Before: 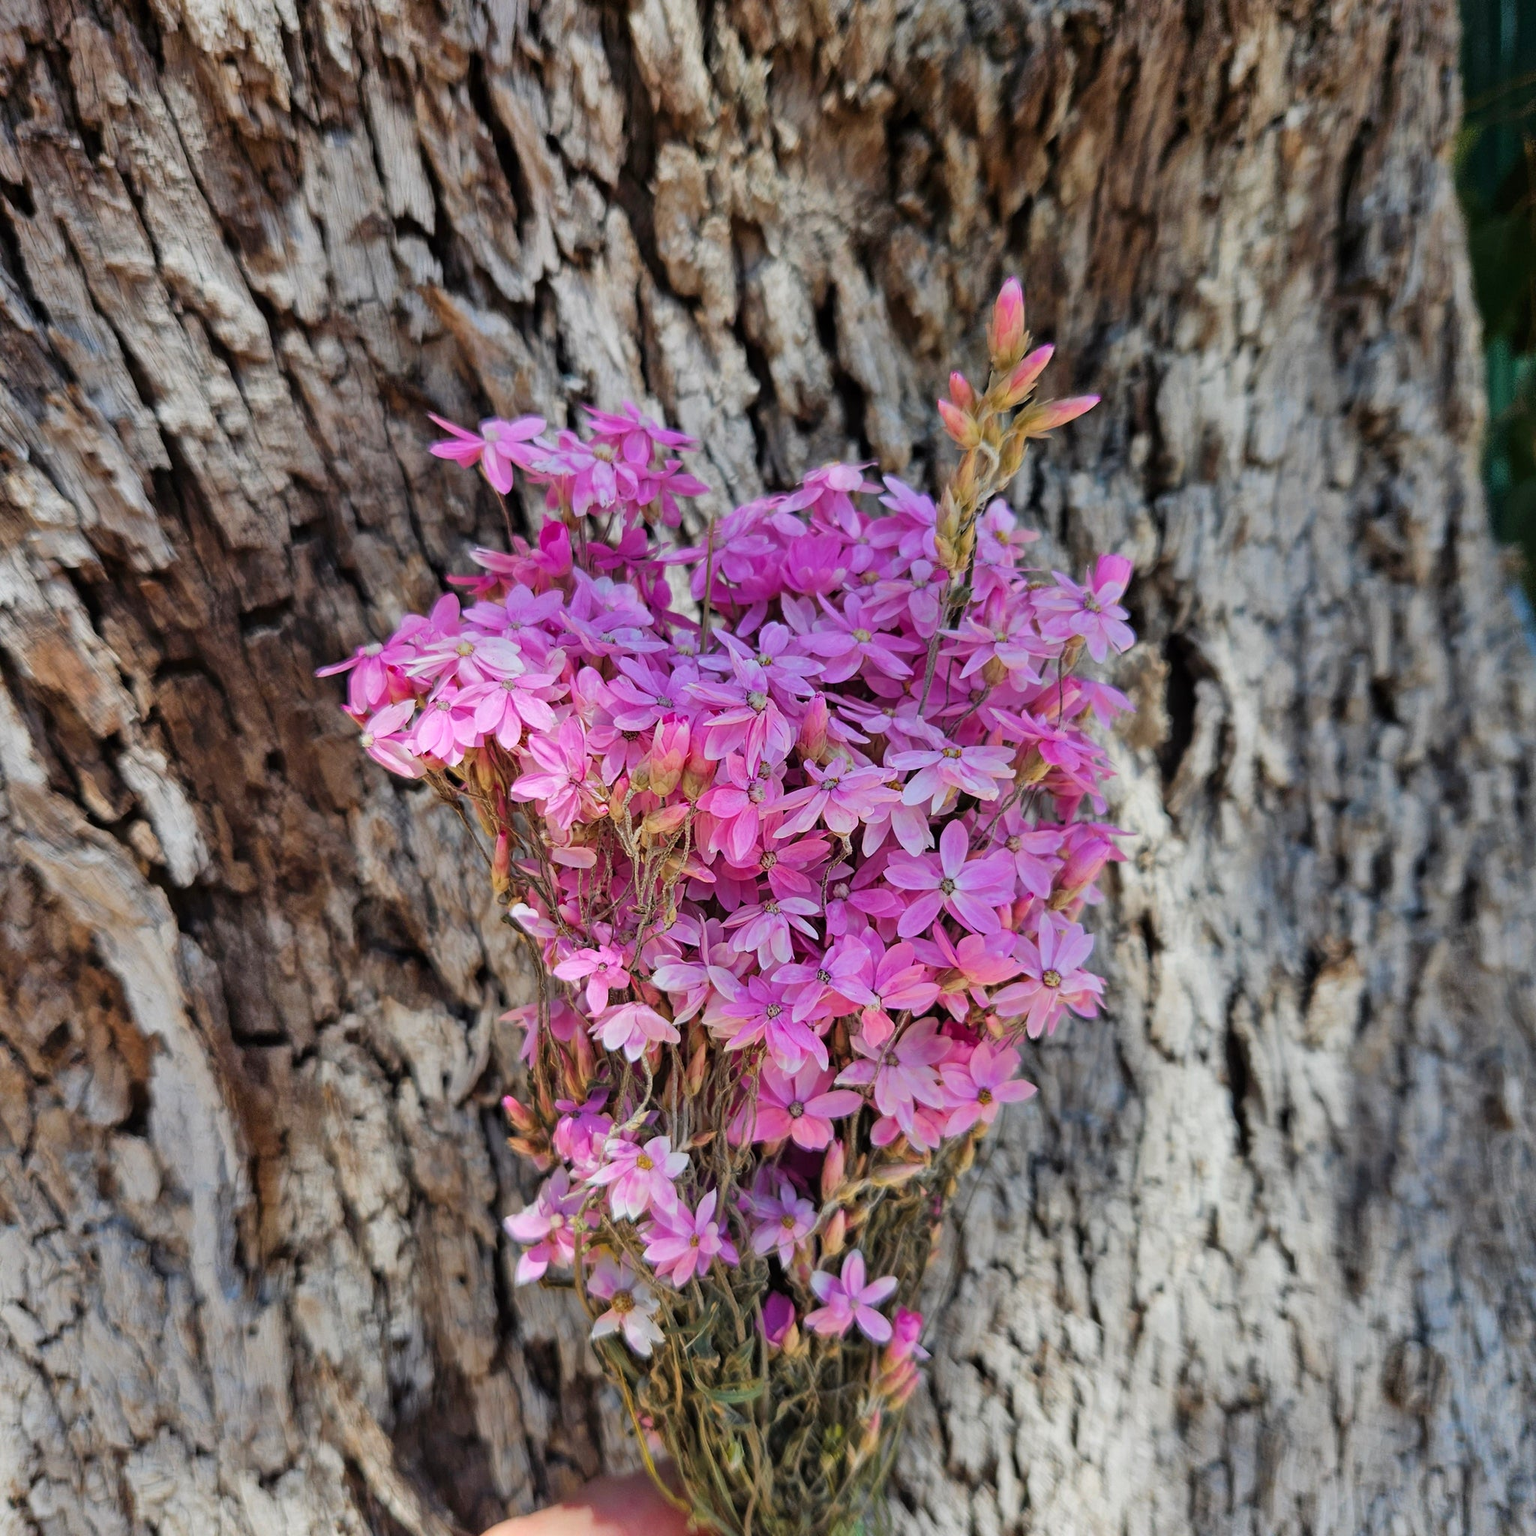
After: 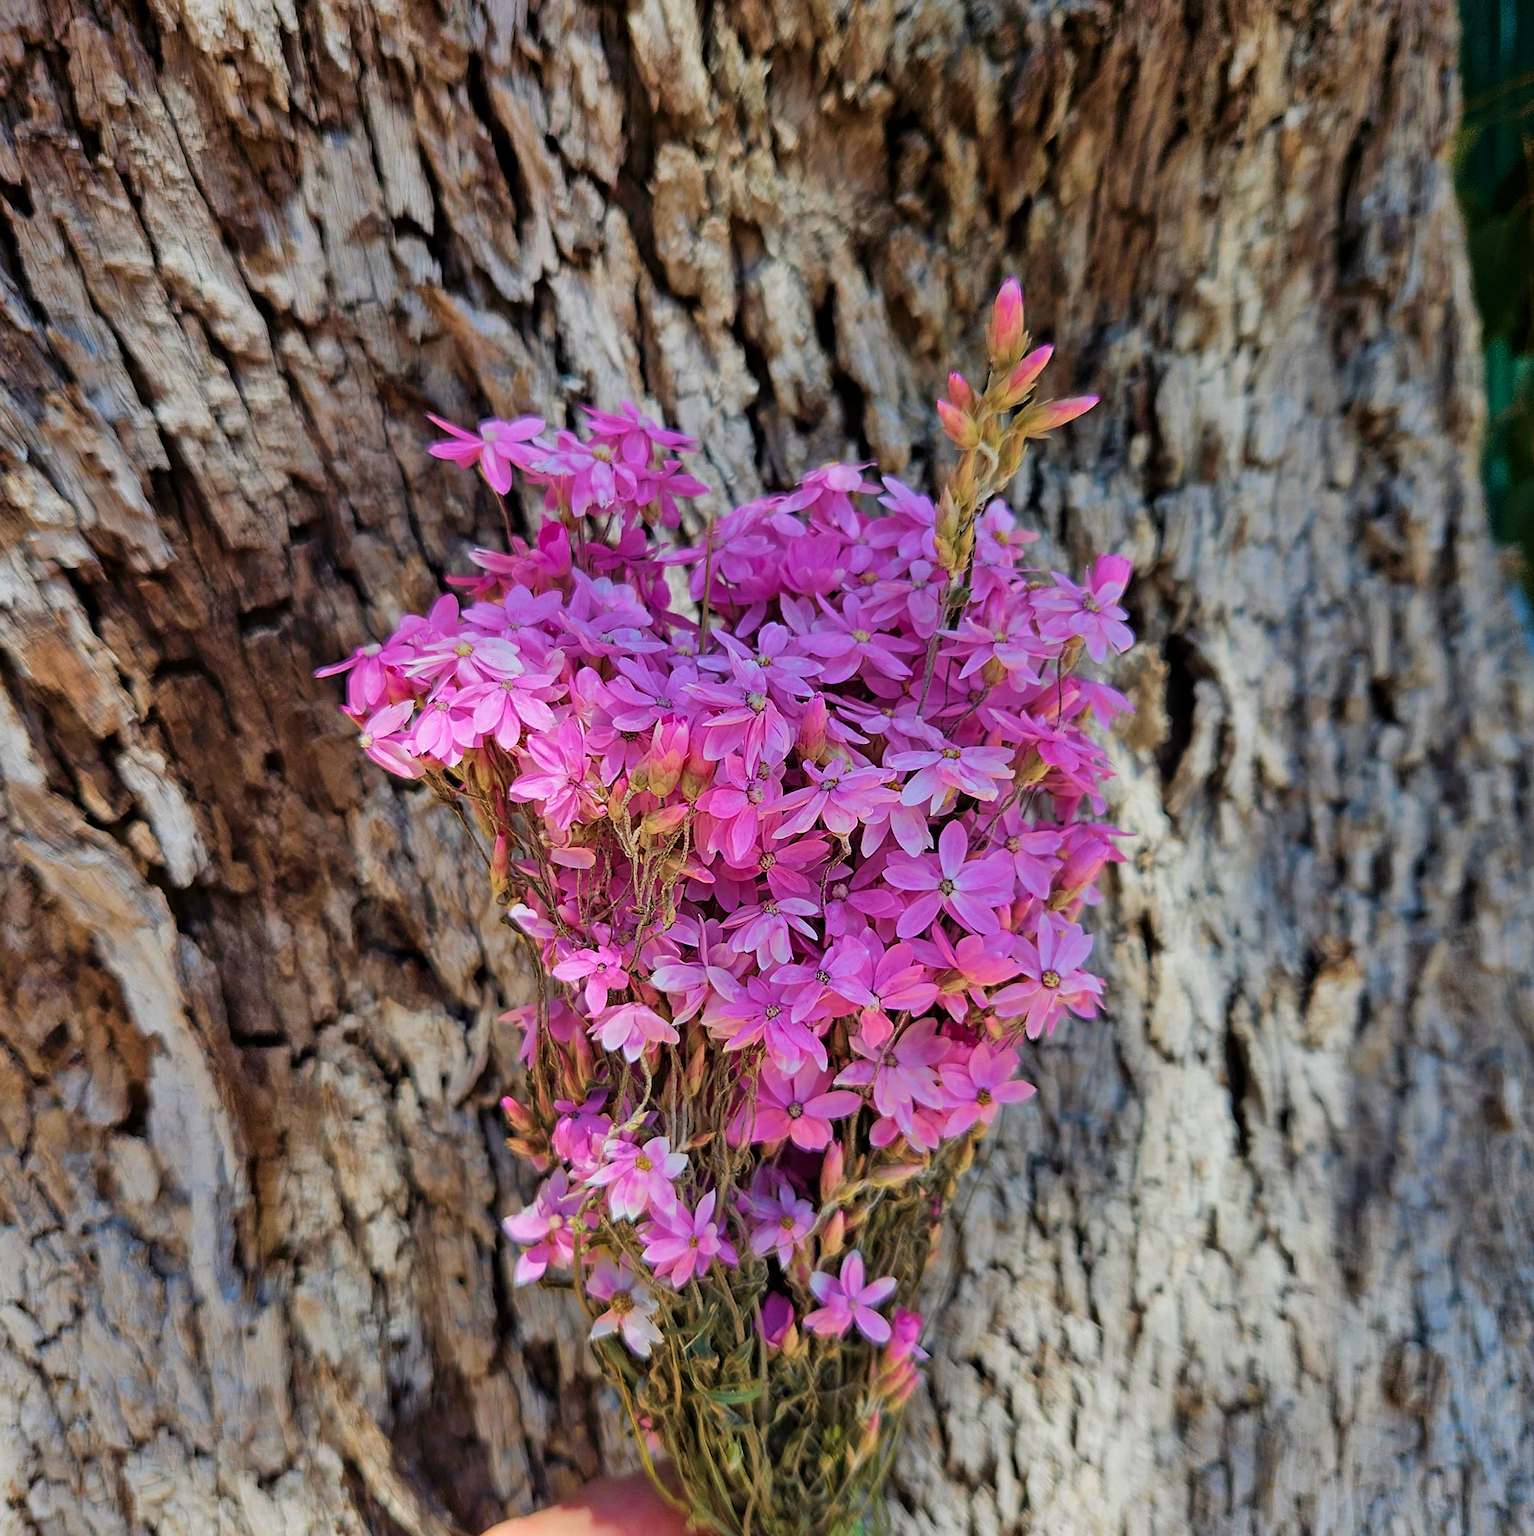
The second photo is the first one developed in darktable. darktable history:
exposure: black level correction 0.002, exposure -0.1 EV, compensate highlight preservation false
sharpen: radius 1.864, amount 0.398, threshold 1.271
velvia: strength 45%
crop and rotate: left 0.126%
